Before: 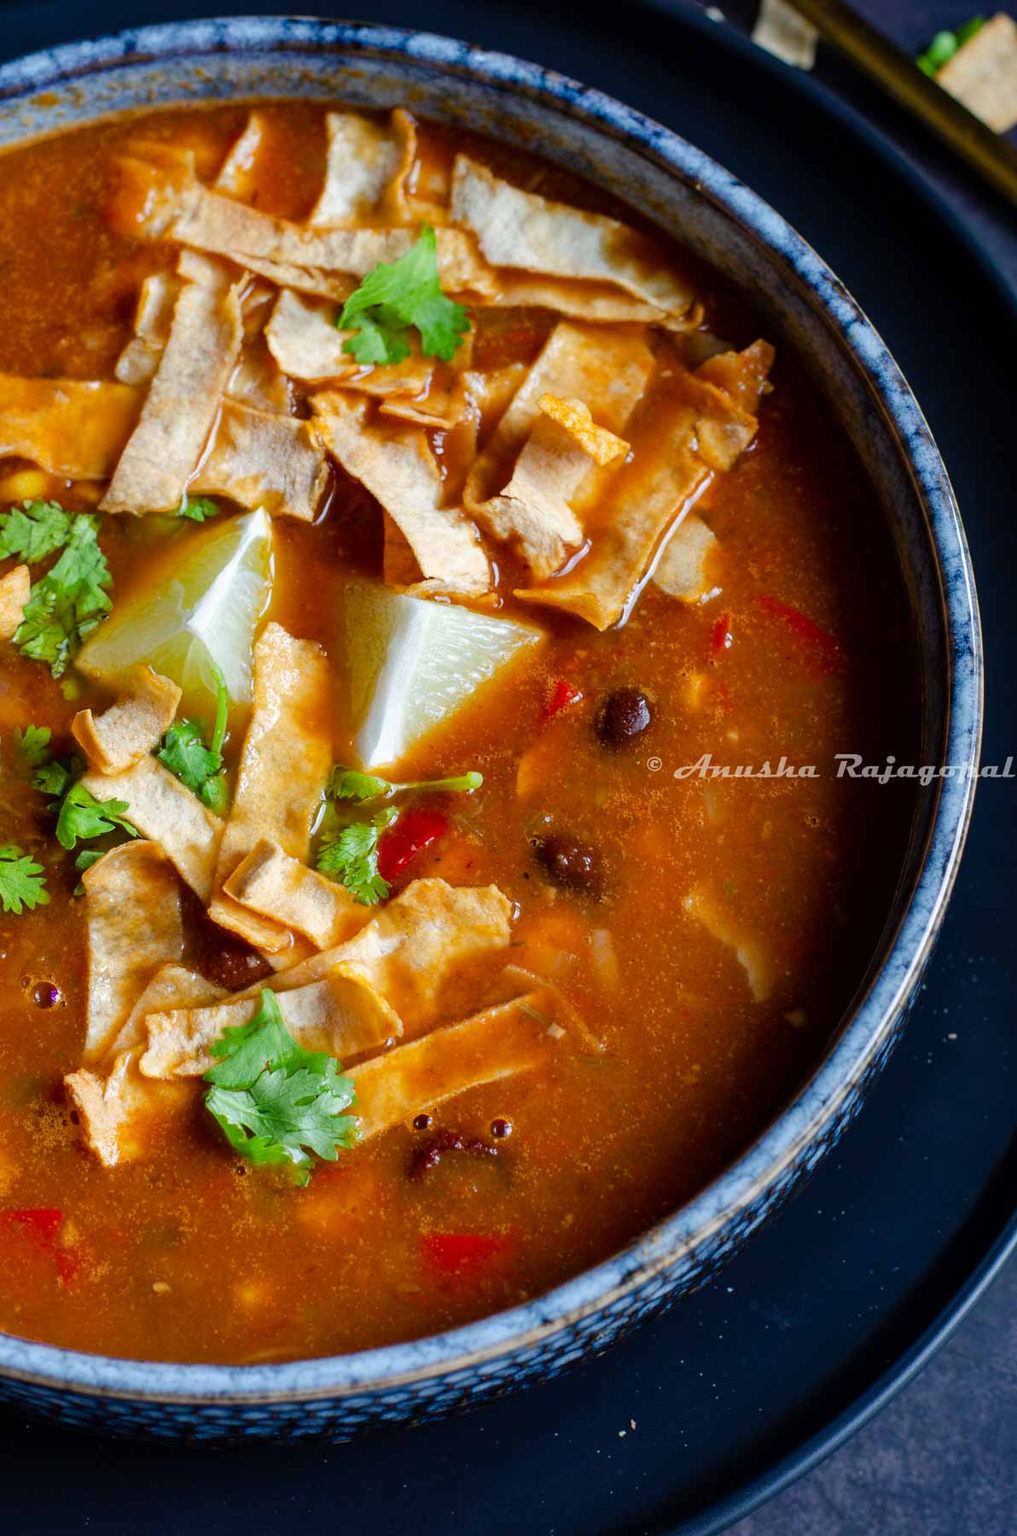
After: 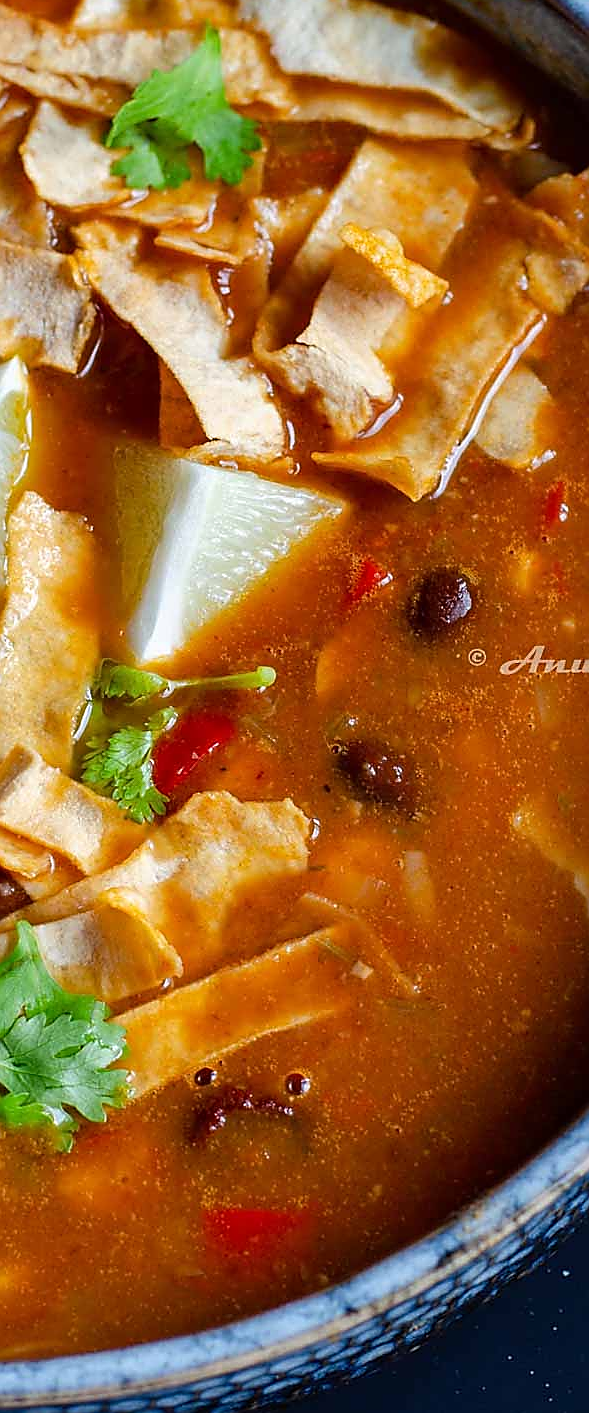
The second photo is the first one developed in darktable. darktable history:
crop and rotate: angle 0.02°, left 24.353%, top 13.219%, right 26.156%, bottom 8.224%
sharpen: radius 1.4, amount 1.25, threshold 0.7
